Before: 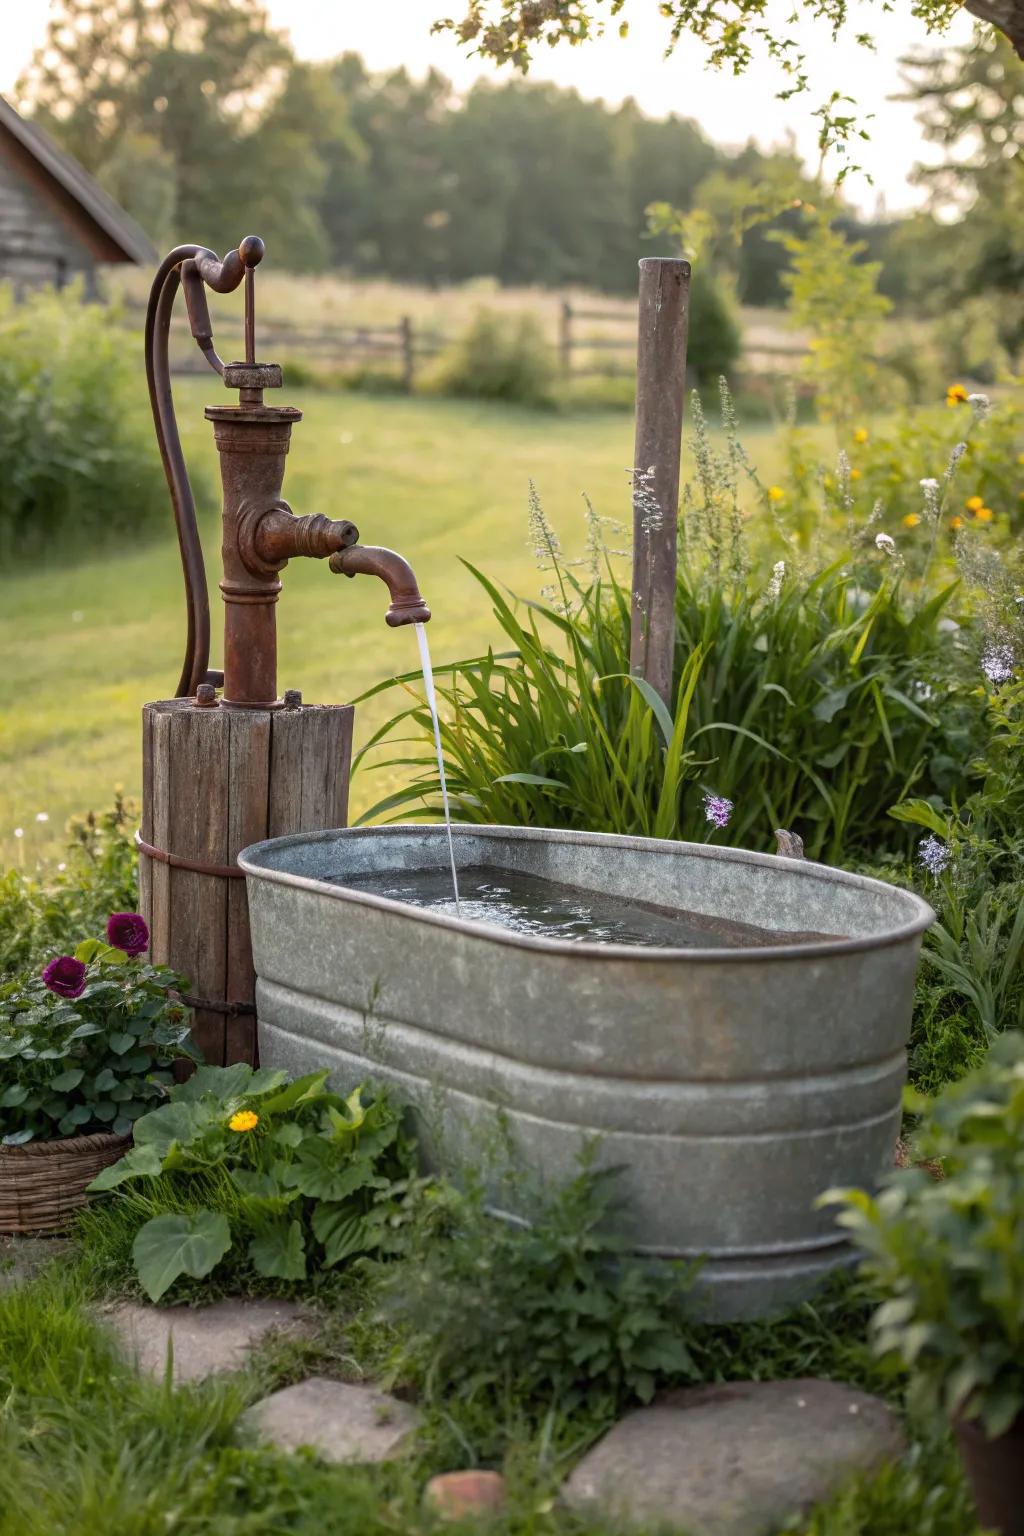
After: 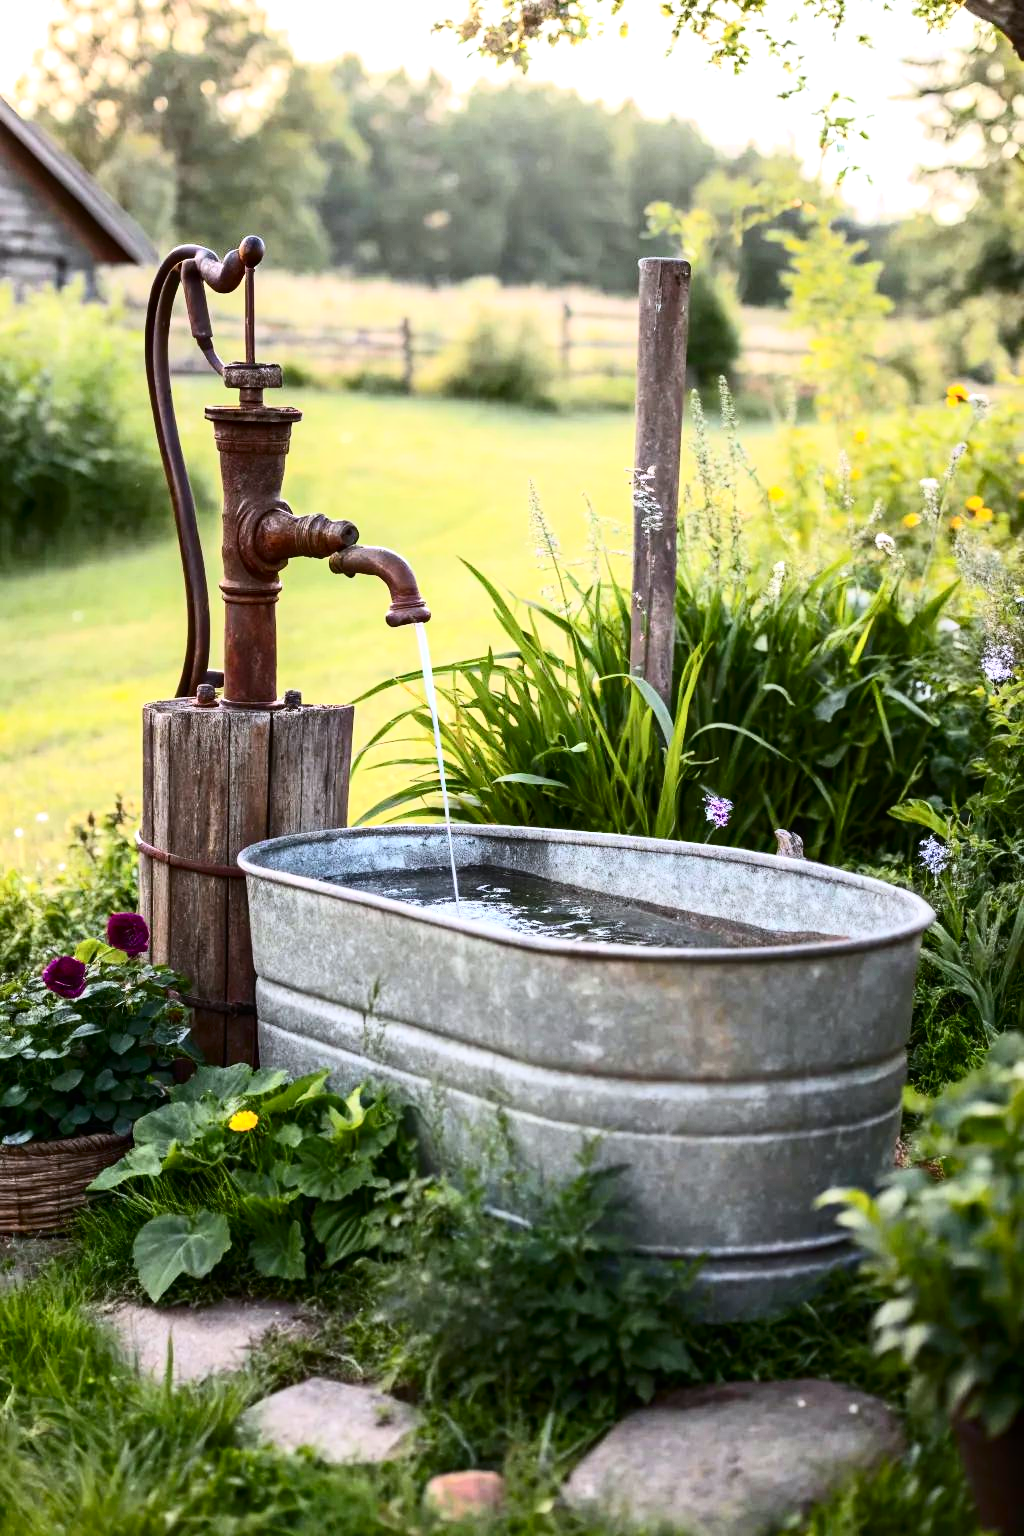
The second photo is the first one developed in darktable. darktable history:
tone equalizer: -8 EV -0.401 EV, -7 EV -0.426 EV, -6 EV -0.363 EV, -5 EV -0.249 EV, -3 EV 0.234 EV, -2 EV 0.34 EV, -1 EV 0.364 EV, +0 EV 0.418 EV
color calibration: illuminant as shot in camera, x 0.358, y 0.373, temperature 4628.91 K
contrast brightness saturation: contrast 0.397, brightness 0.1, saturation 0.214
